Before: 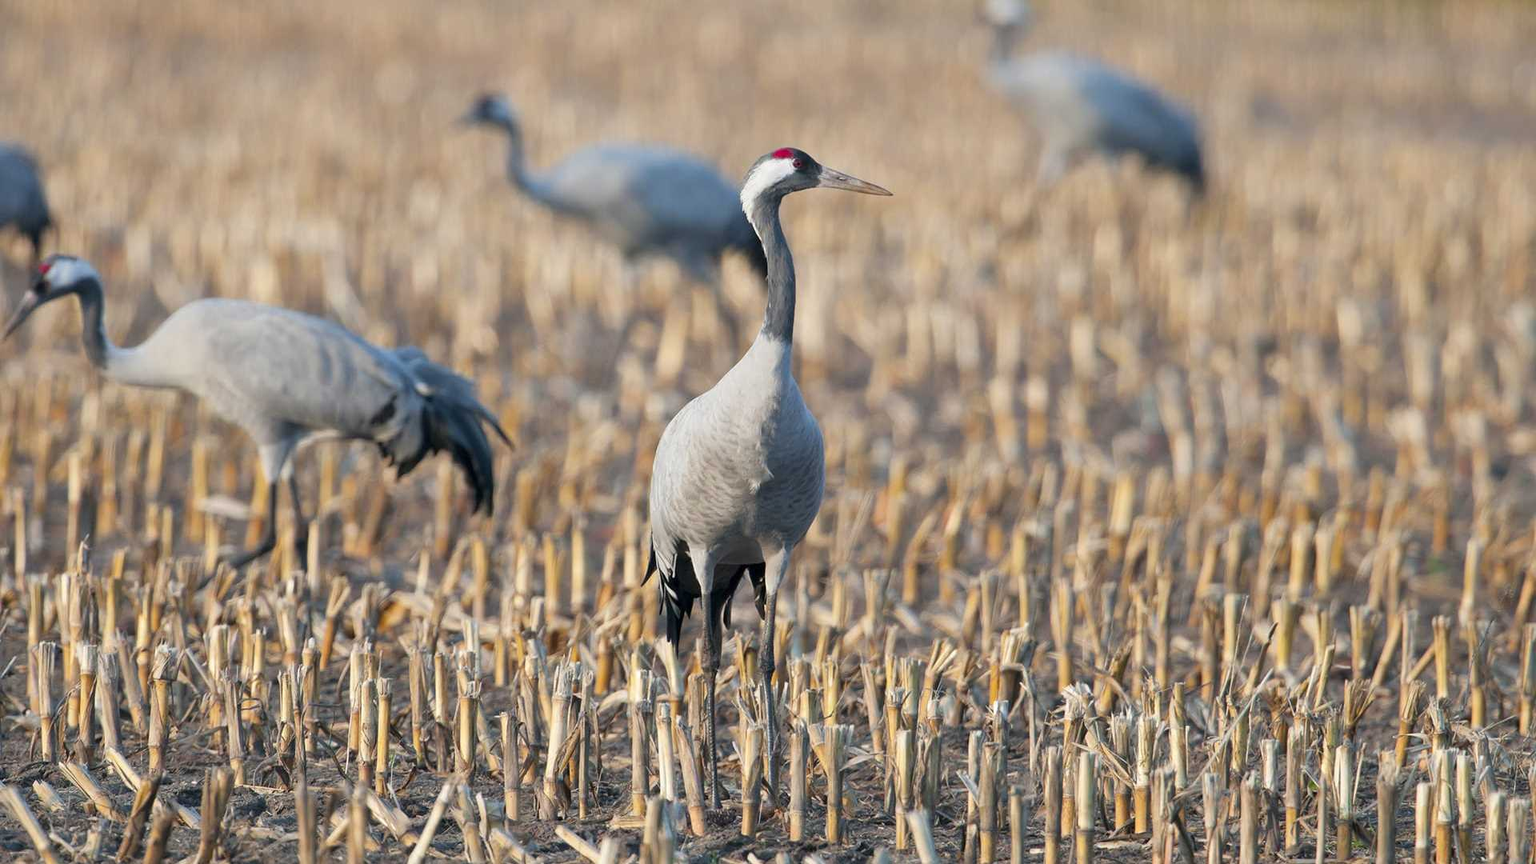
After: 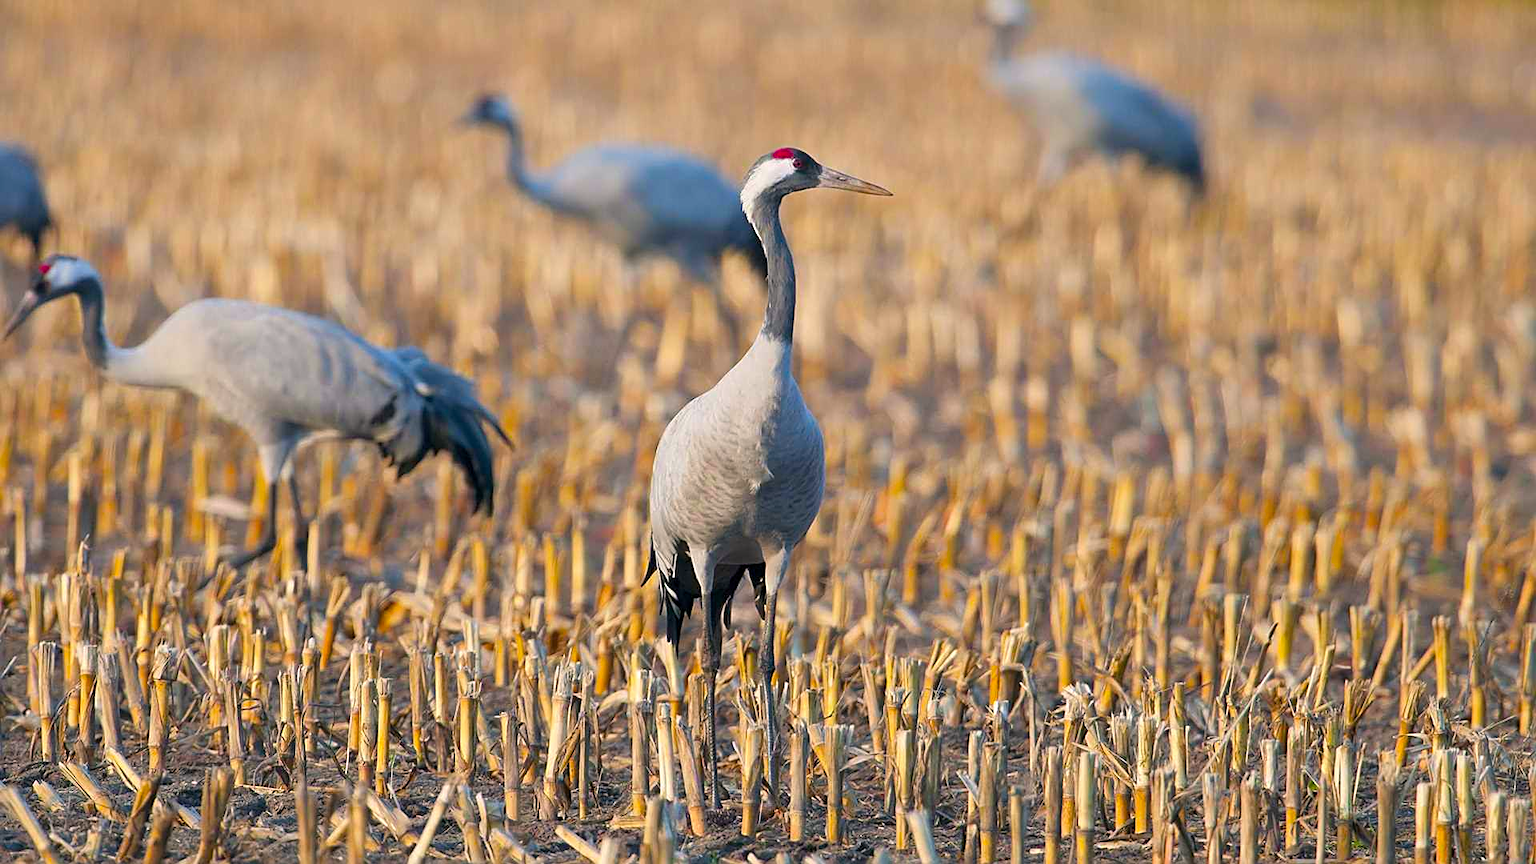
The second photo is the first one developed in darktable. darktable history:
color balance rgb: perceptual saturation grading › global saturation 25%, global vibrance 20%
color correction: highlights a* 3.22, highlights b* 1.93, saturation 1.19
sharpen: on, module defaults
